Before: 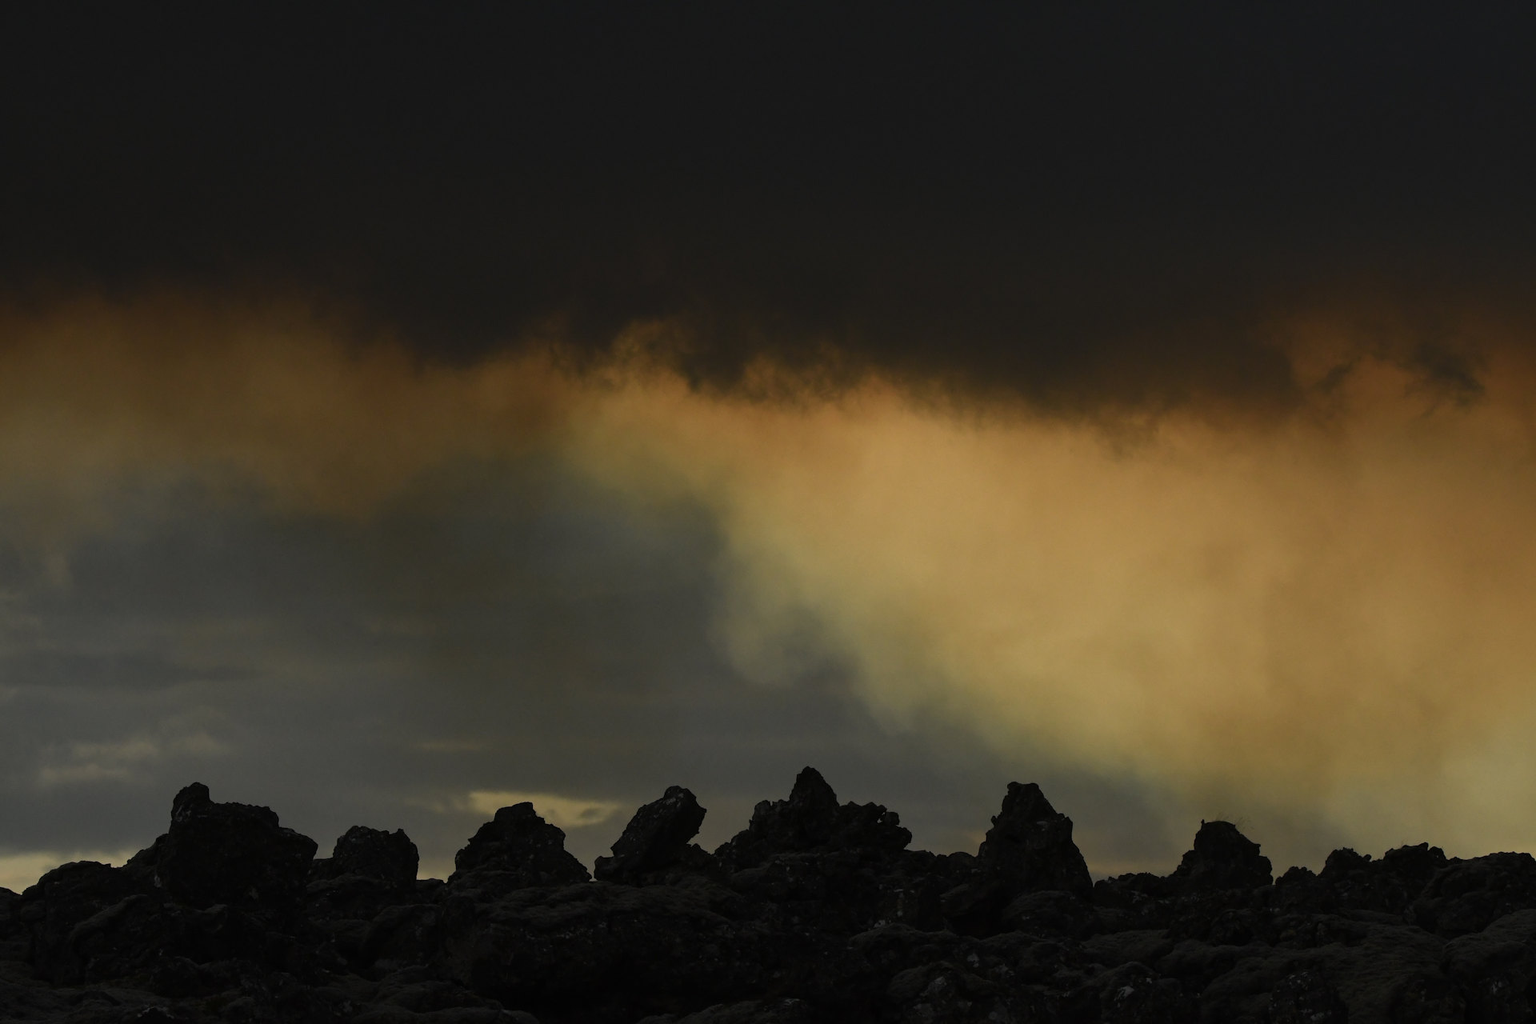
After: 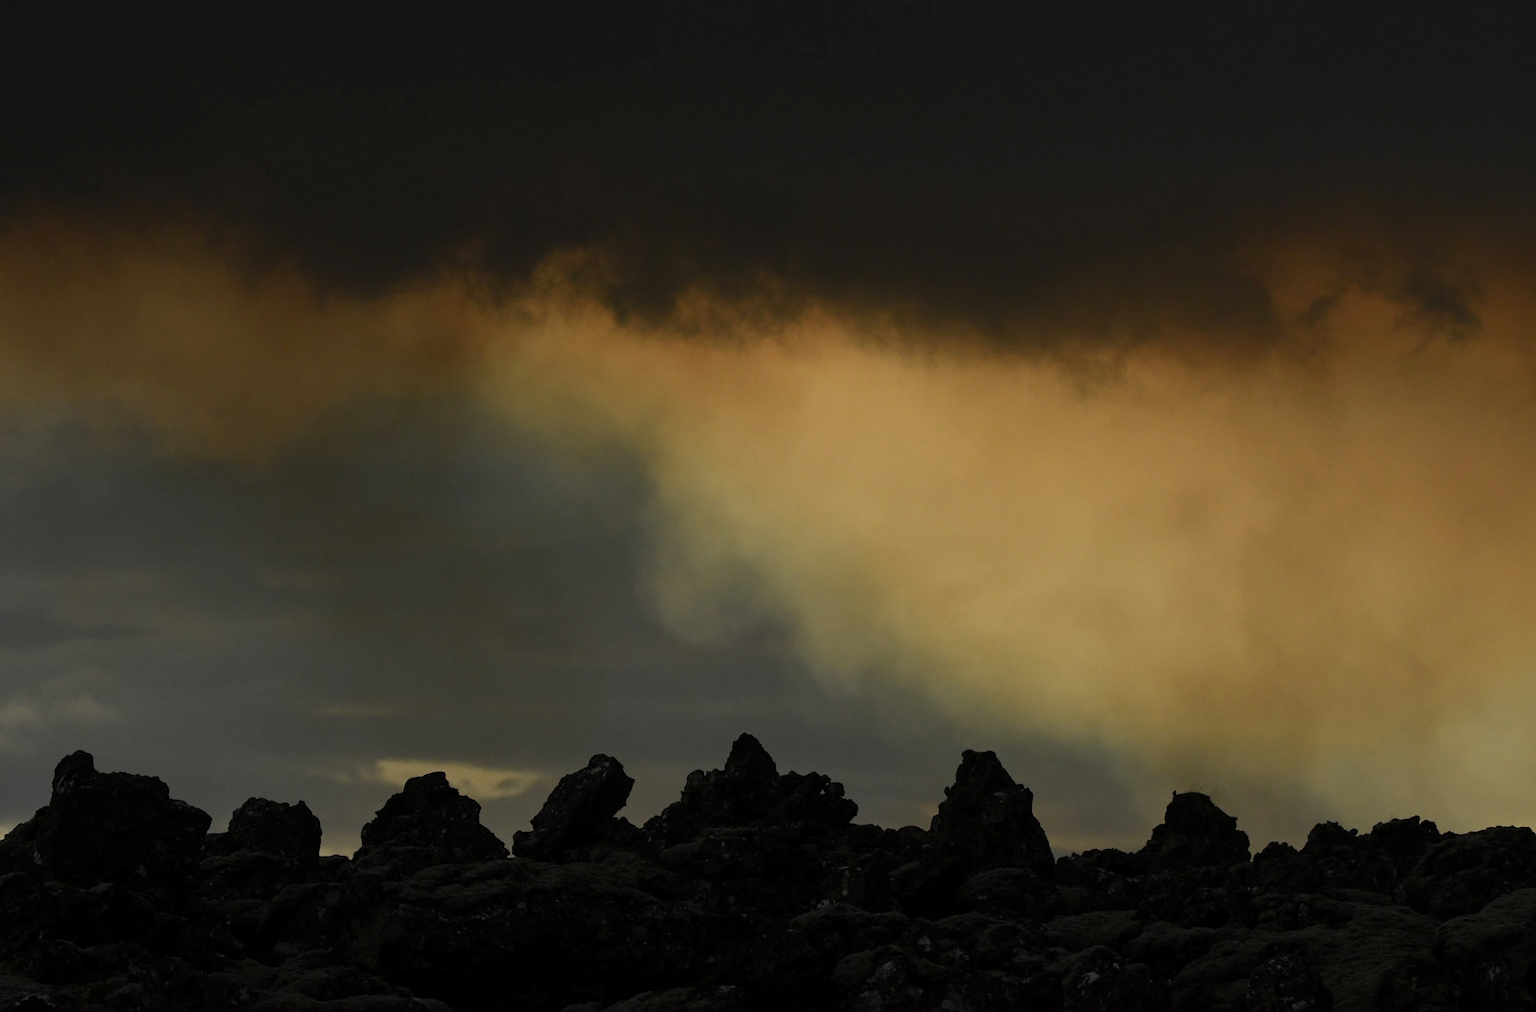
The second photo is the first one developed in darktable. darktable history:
crop and rotate: left 8.069%, top 9.109%
exposure: black level correction 0.001, compensate highlight preservation false
